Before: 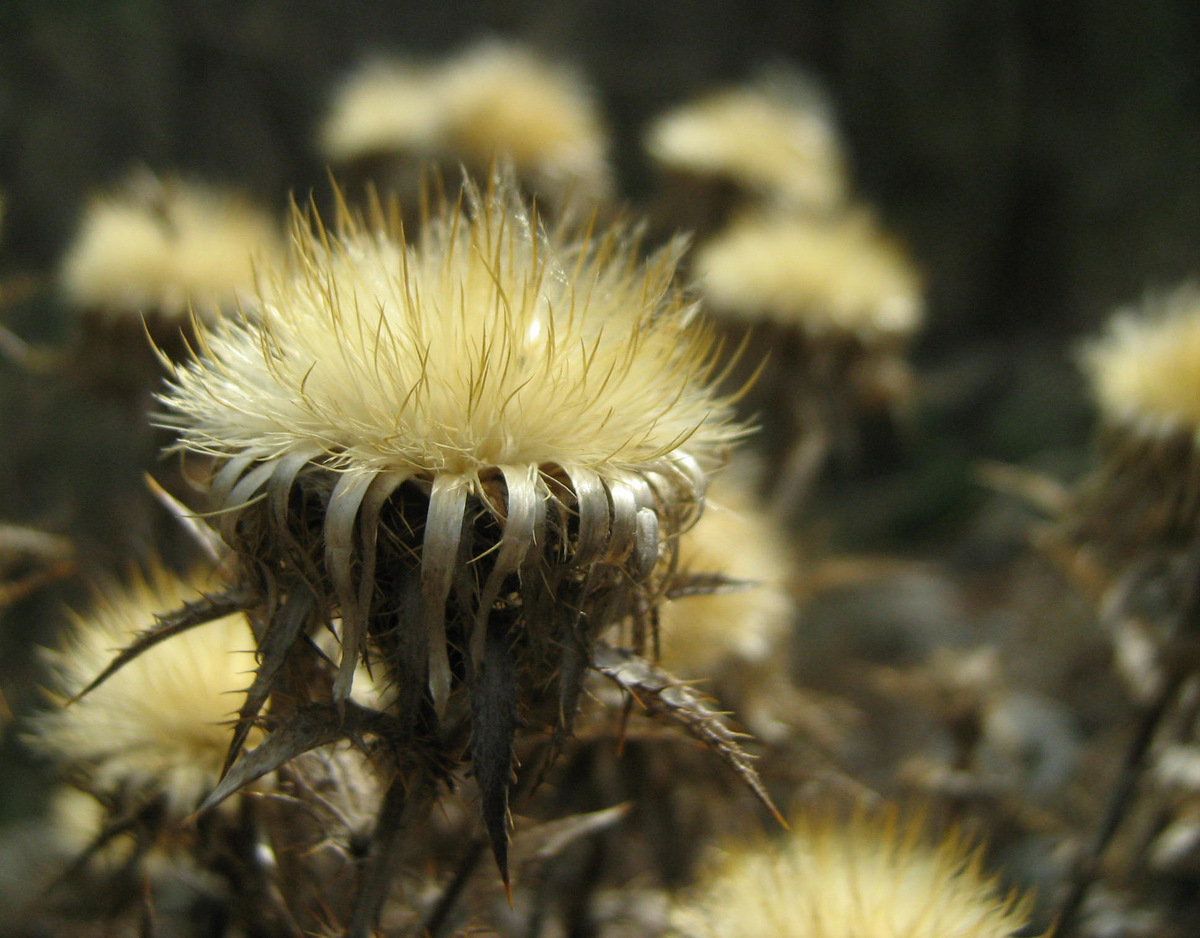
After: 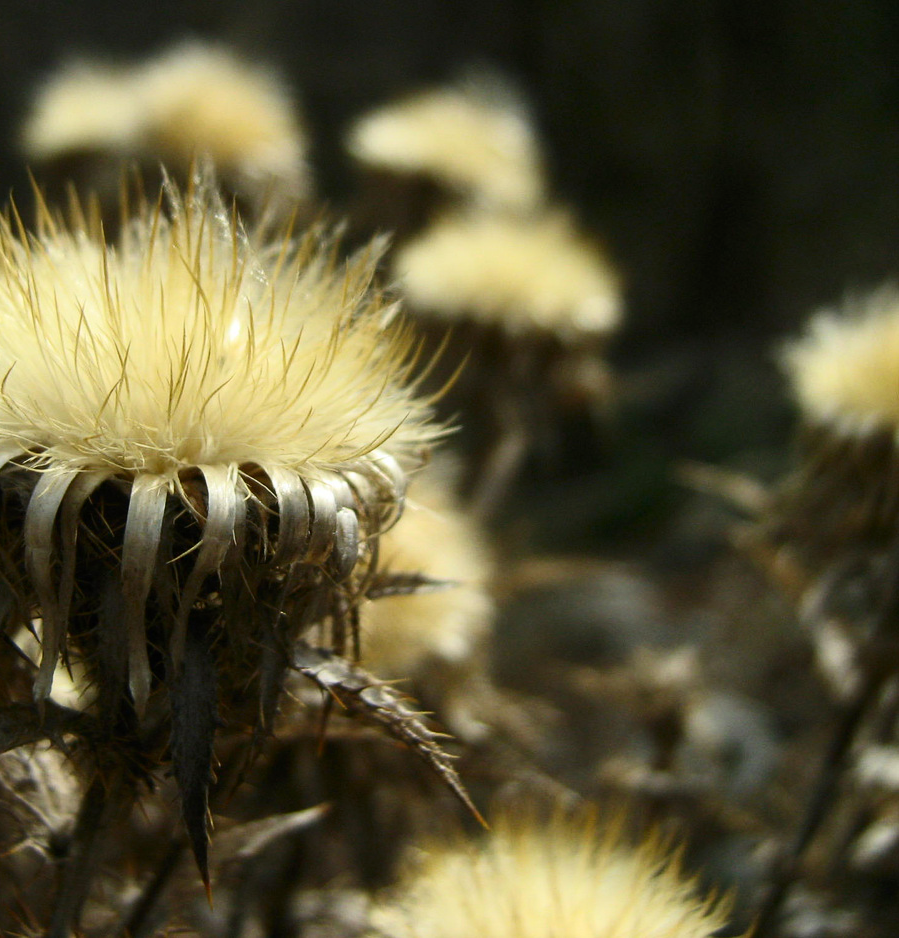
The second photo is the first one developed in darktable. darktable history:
crop and rotate: left 25.074%
contrast brightness saturation: contrast 0.22
